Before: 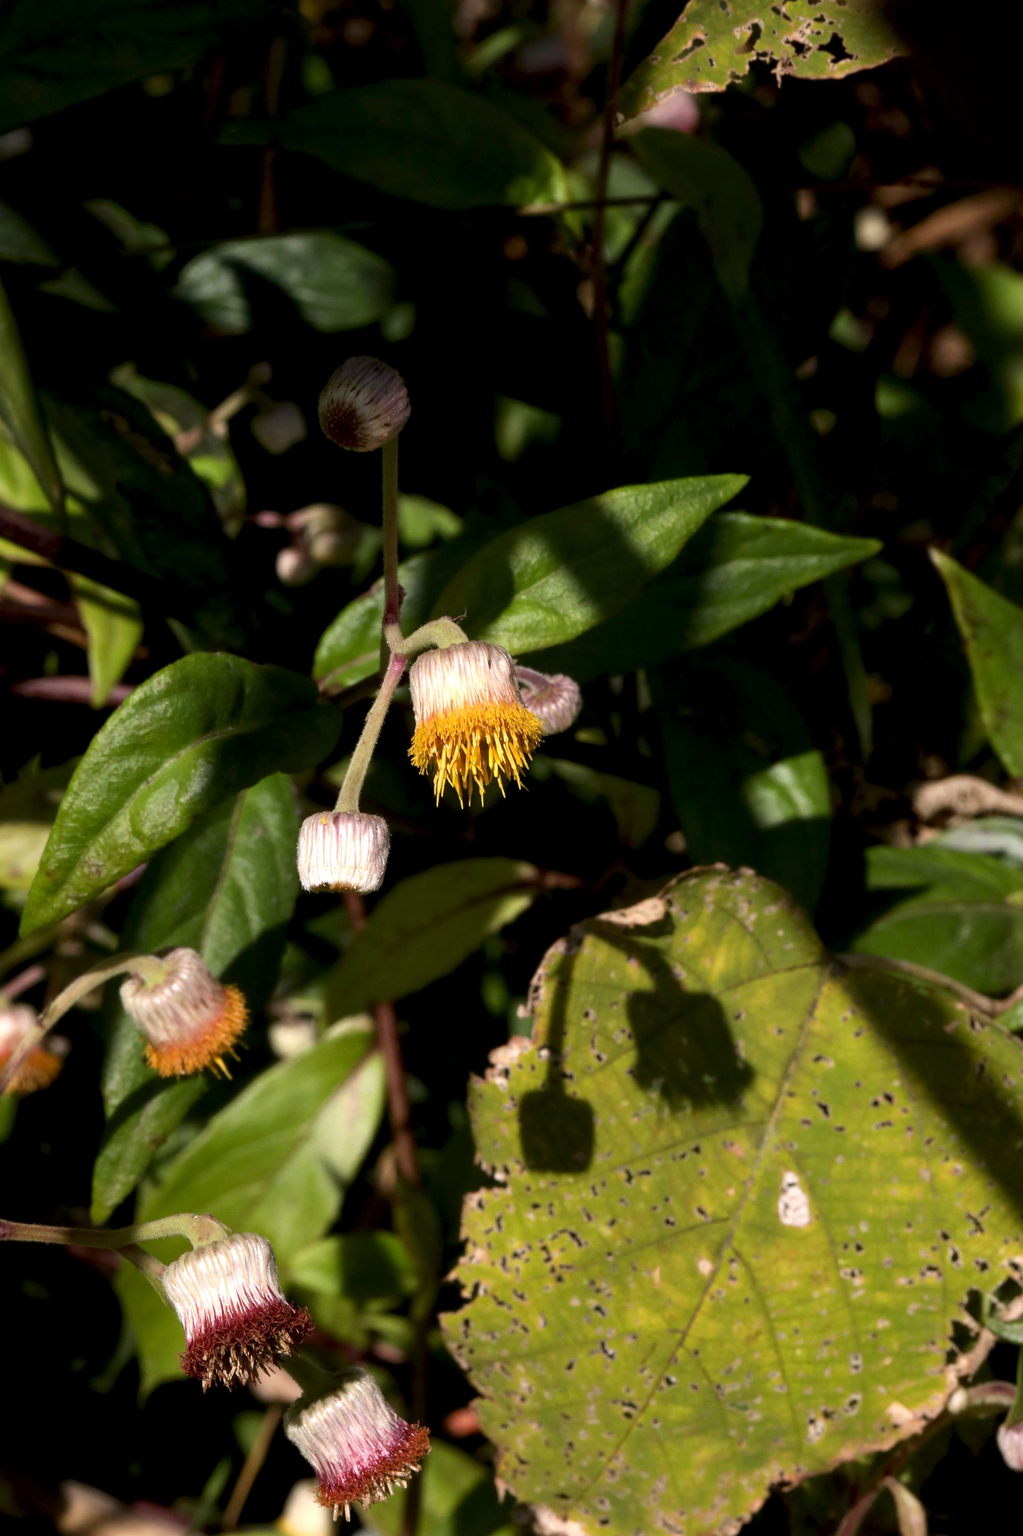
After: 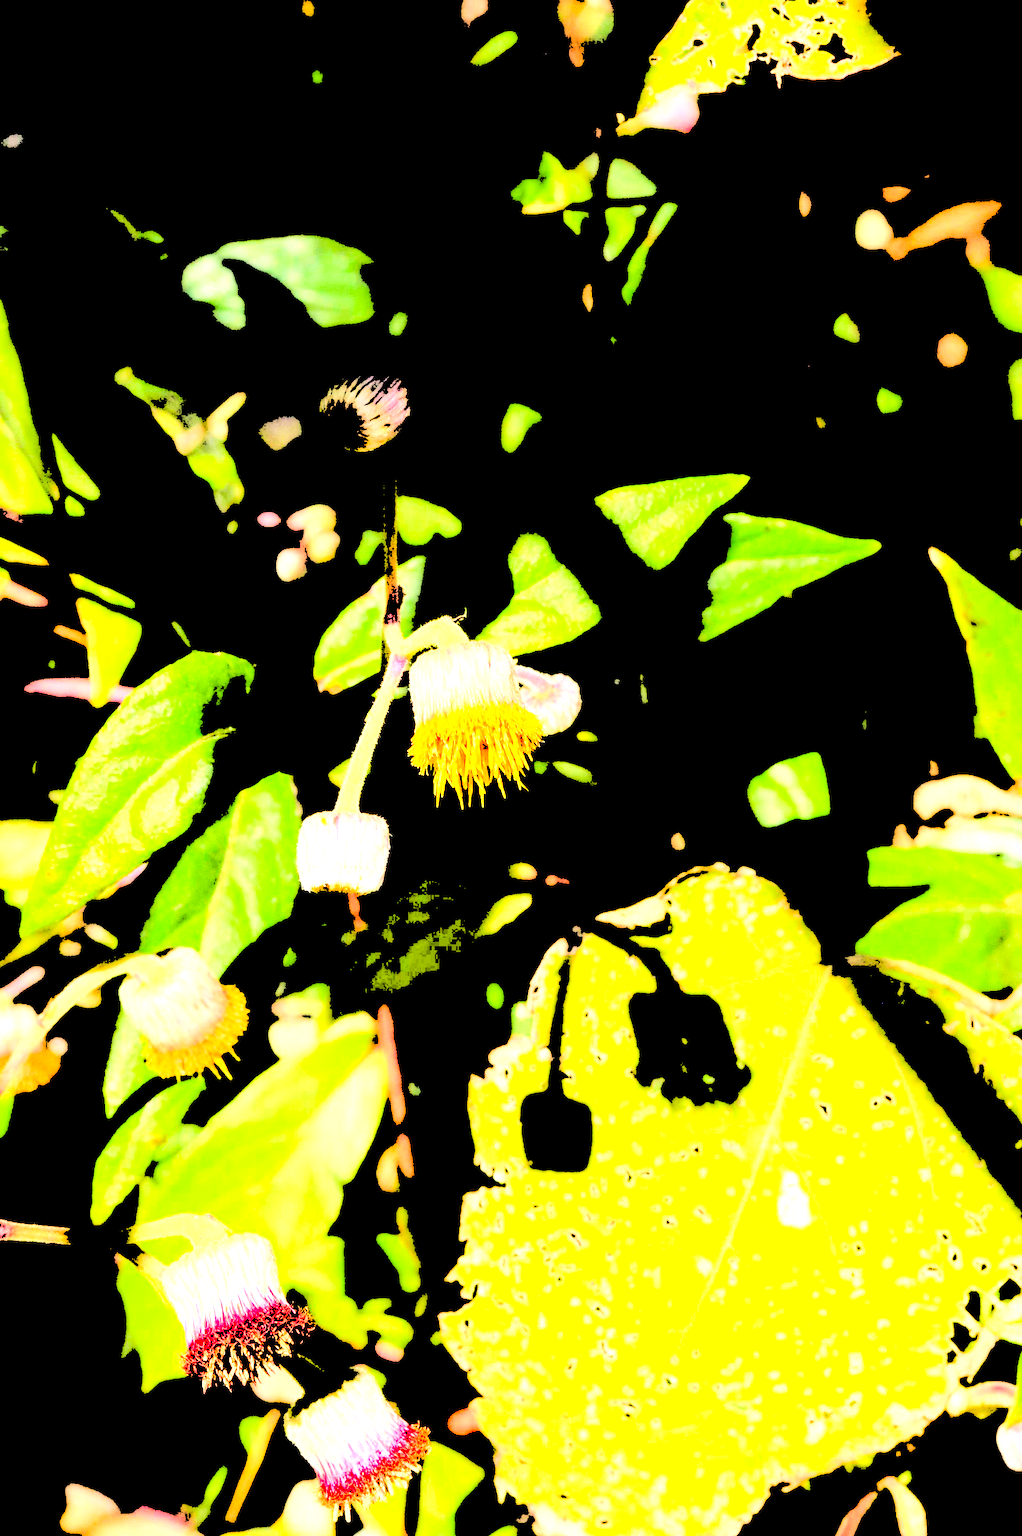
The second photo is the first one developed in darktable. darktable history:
contrast brightness saturation: contrast 0.24, brightness 0.26, saturation 0.39
levels: levels [0.246, 0.246, 0.506]
